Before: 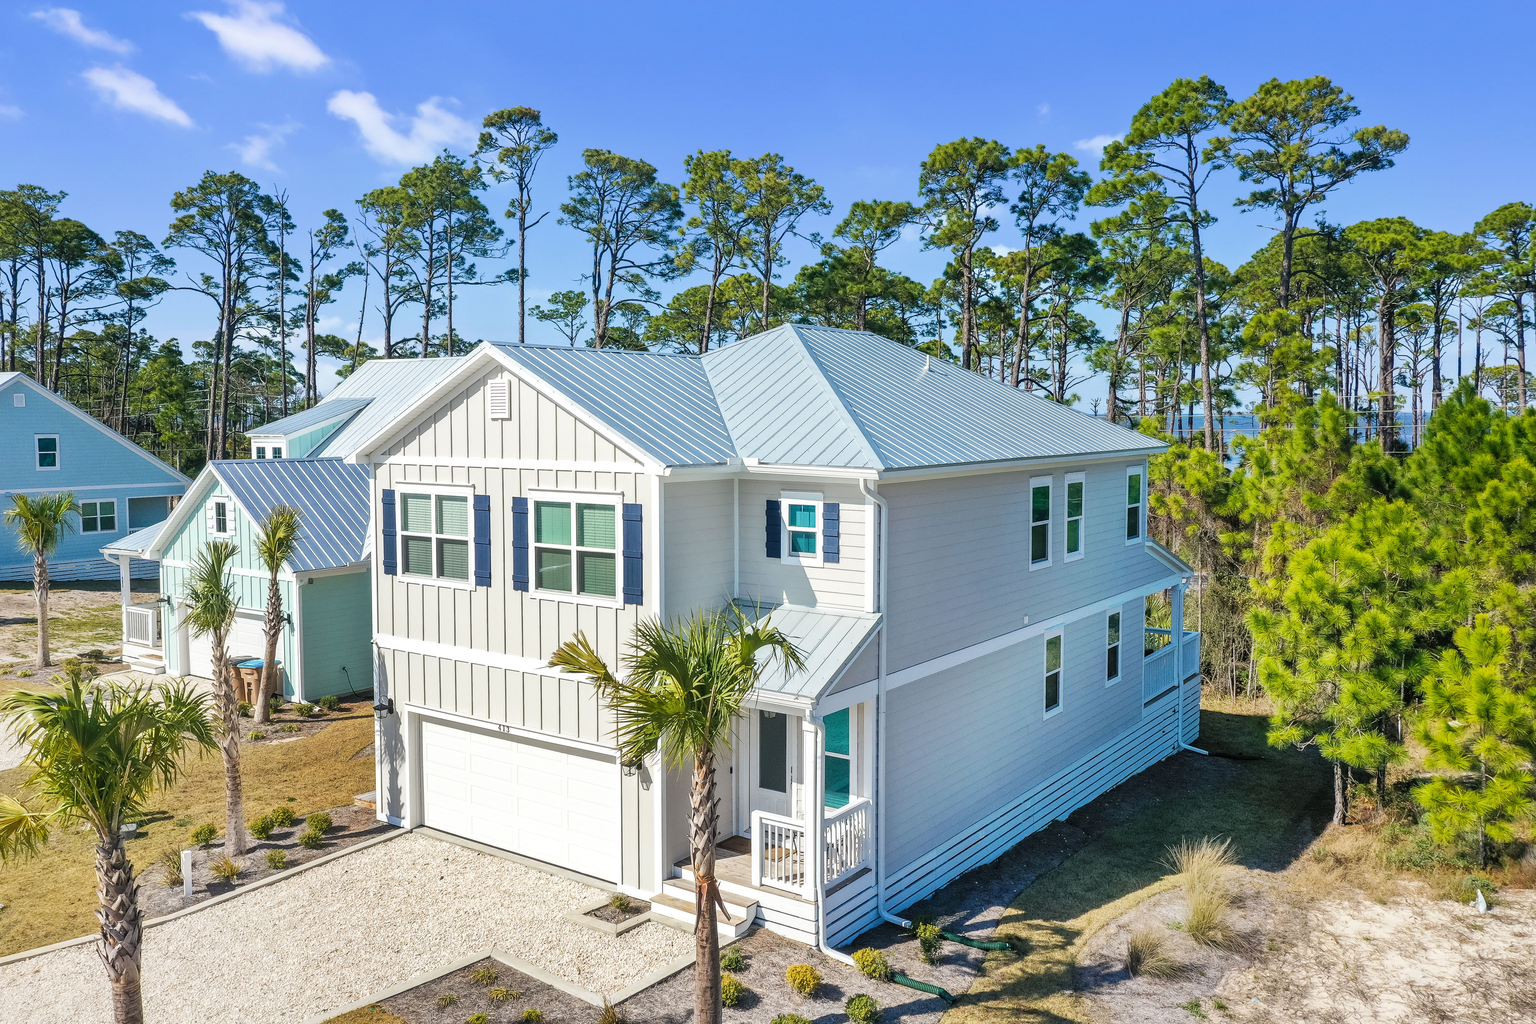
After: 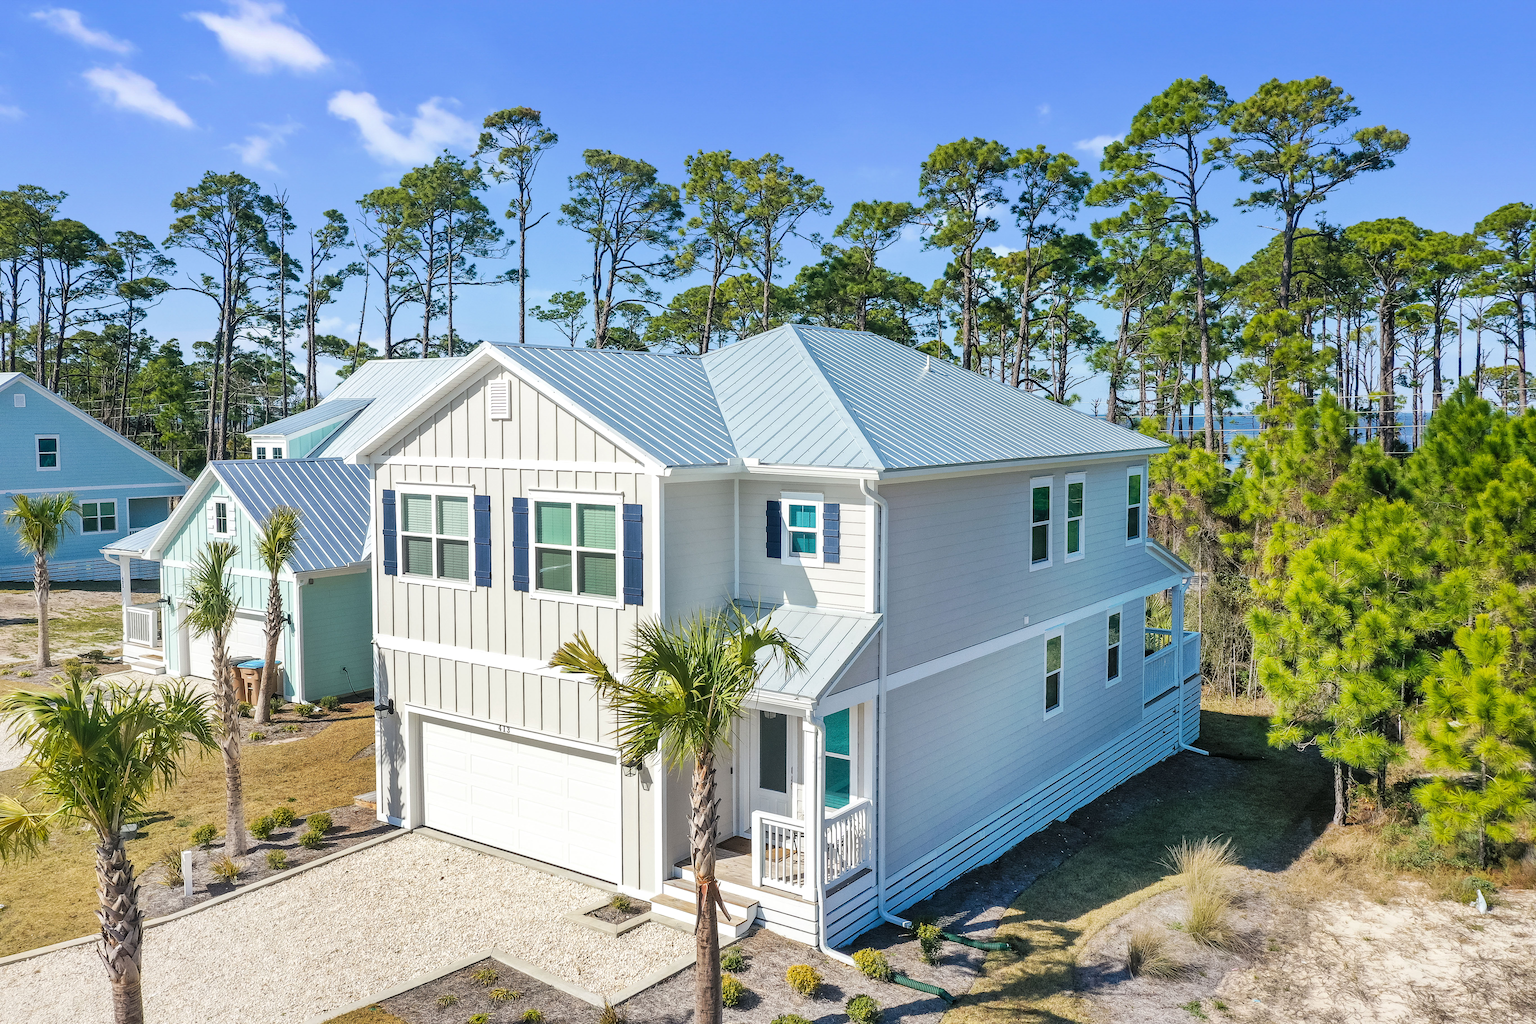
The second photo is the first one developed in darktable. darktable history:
tone equalizer: mask exposure compensation -0.511 EV
